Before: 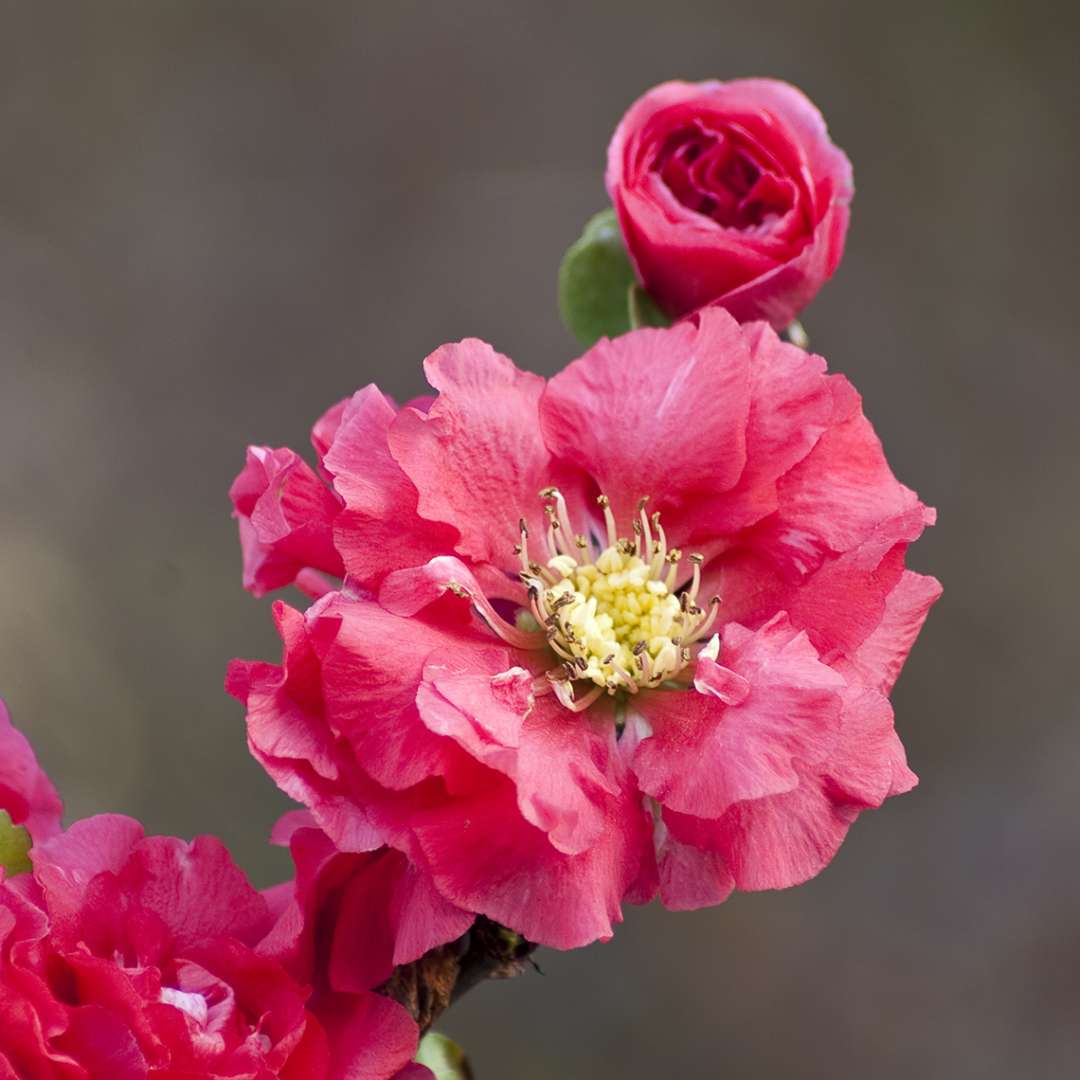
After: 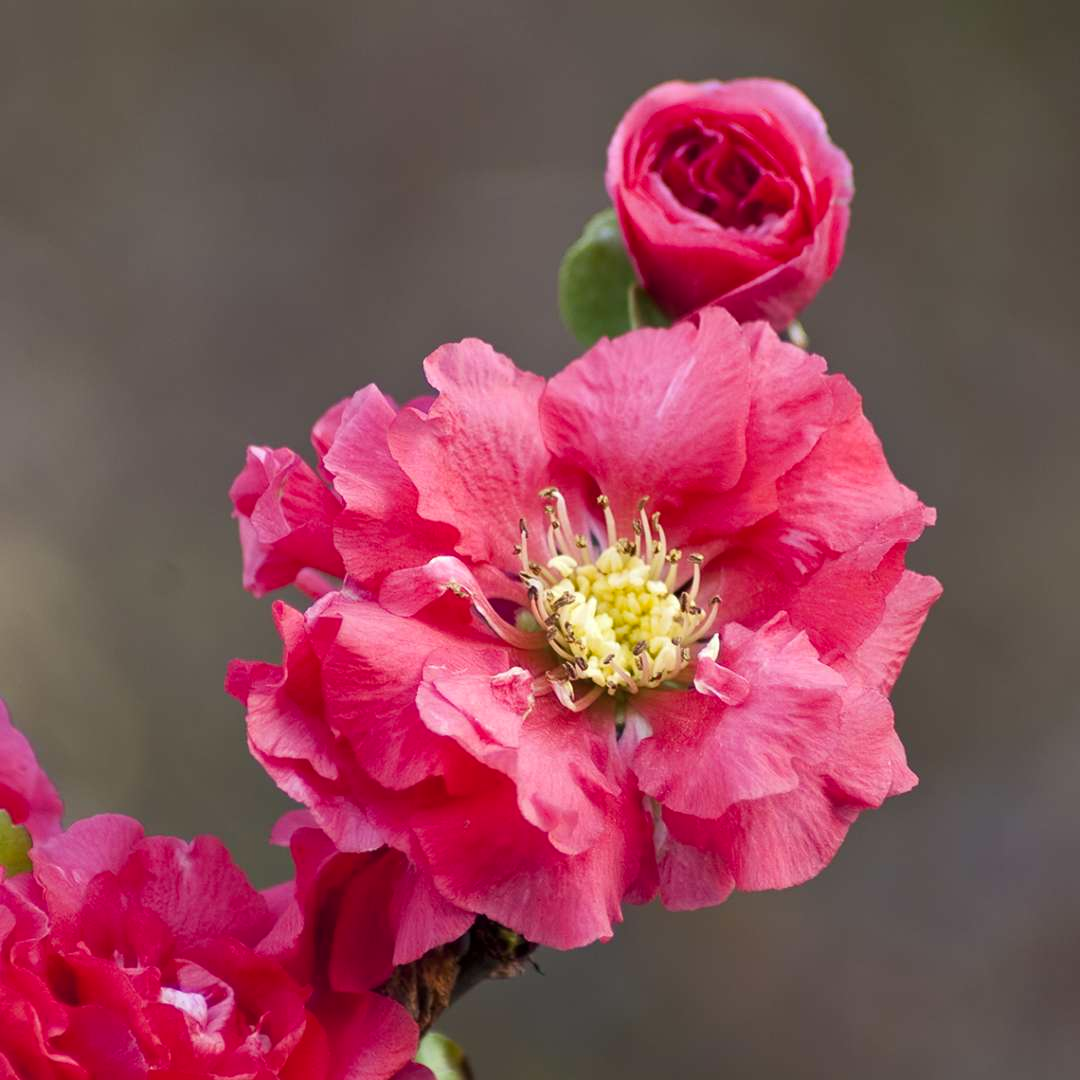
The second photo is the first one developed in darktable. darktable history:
color balance rgb: perceptual saturation grading › global saturation 0.99%, global vibrance 20%
